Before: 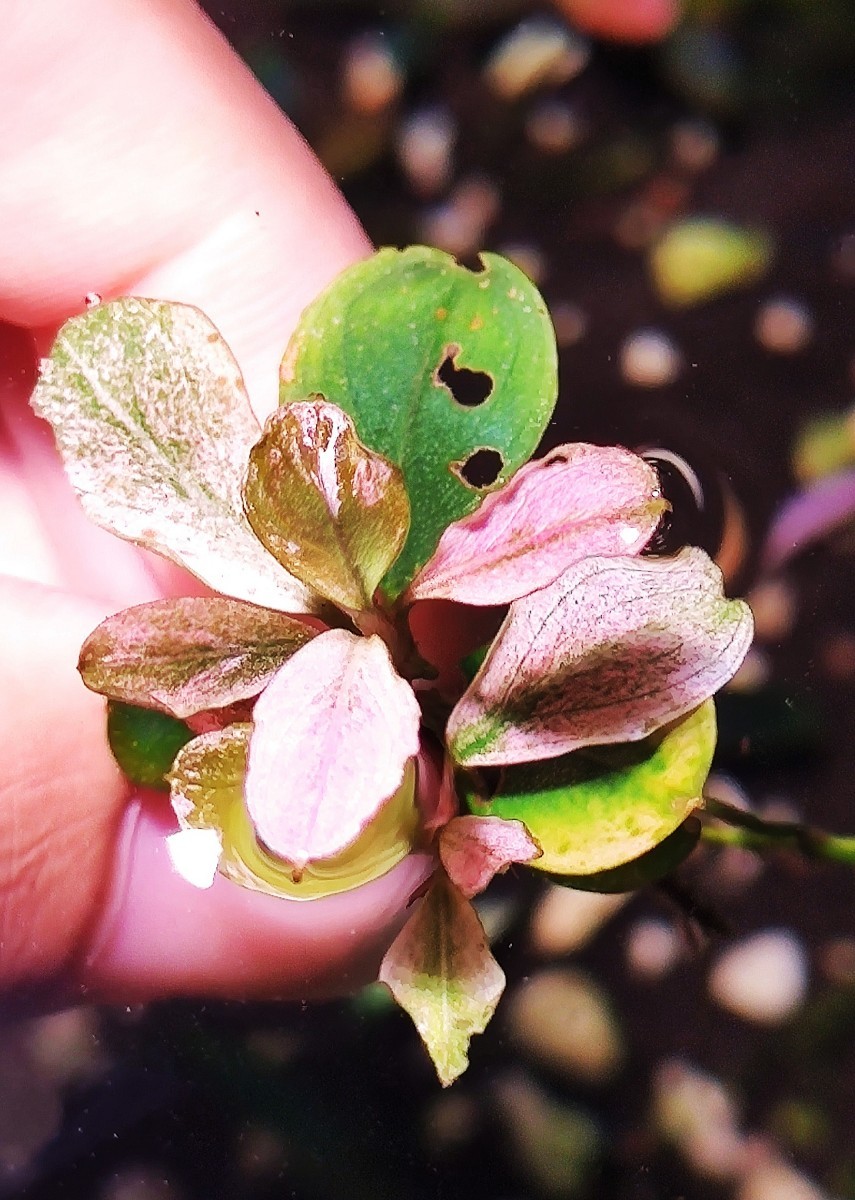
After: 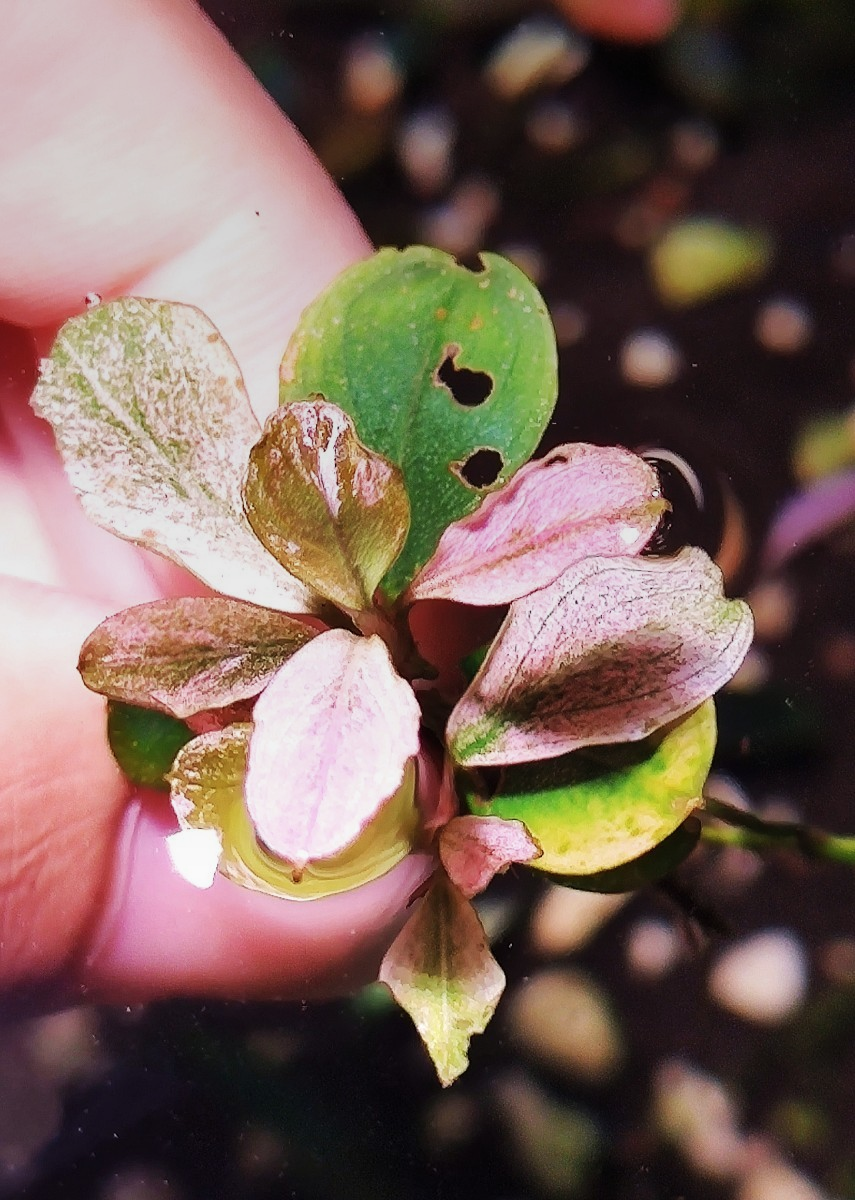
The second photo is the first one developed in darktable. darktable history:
contrast brightness saturation: saturation -0.05
graduated density: on, module defaults
